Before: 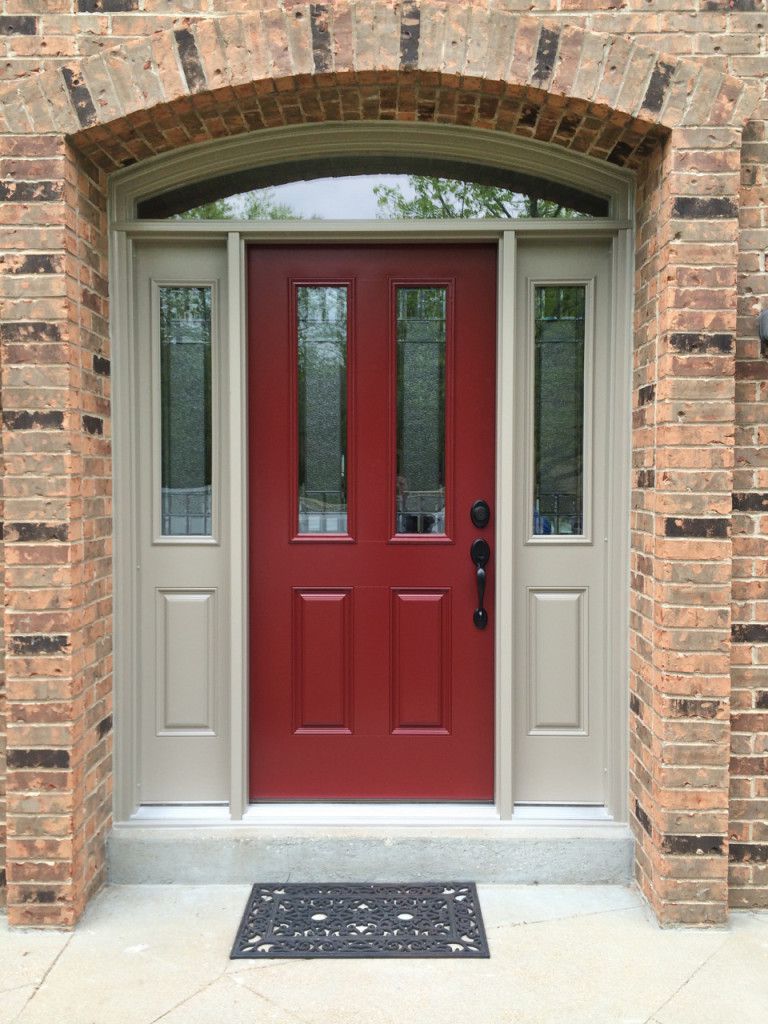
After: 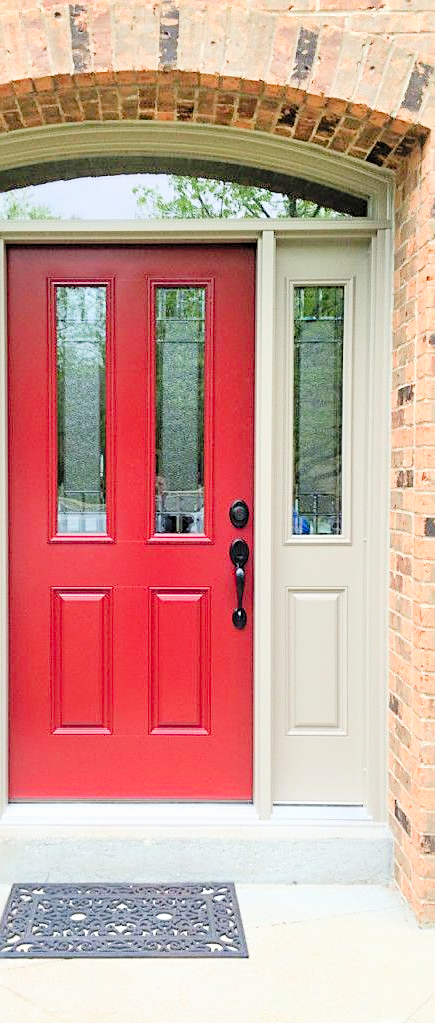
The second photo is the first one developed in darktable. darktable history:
crop: left 31.458%, top 0%, right 11.876%
levels: levels [0.008, 0.318, 0.836]
sharpen: on, module defaults
filmic rgb: black relative exposure -6.98 EV, white relative exposure 5.63 EV, hardness 2.86
